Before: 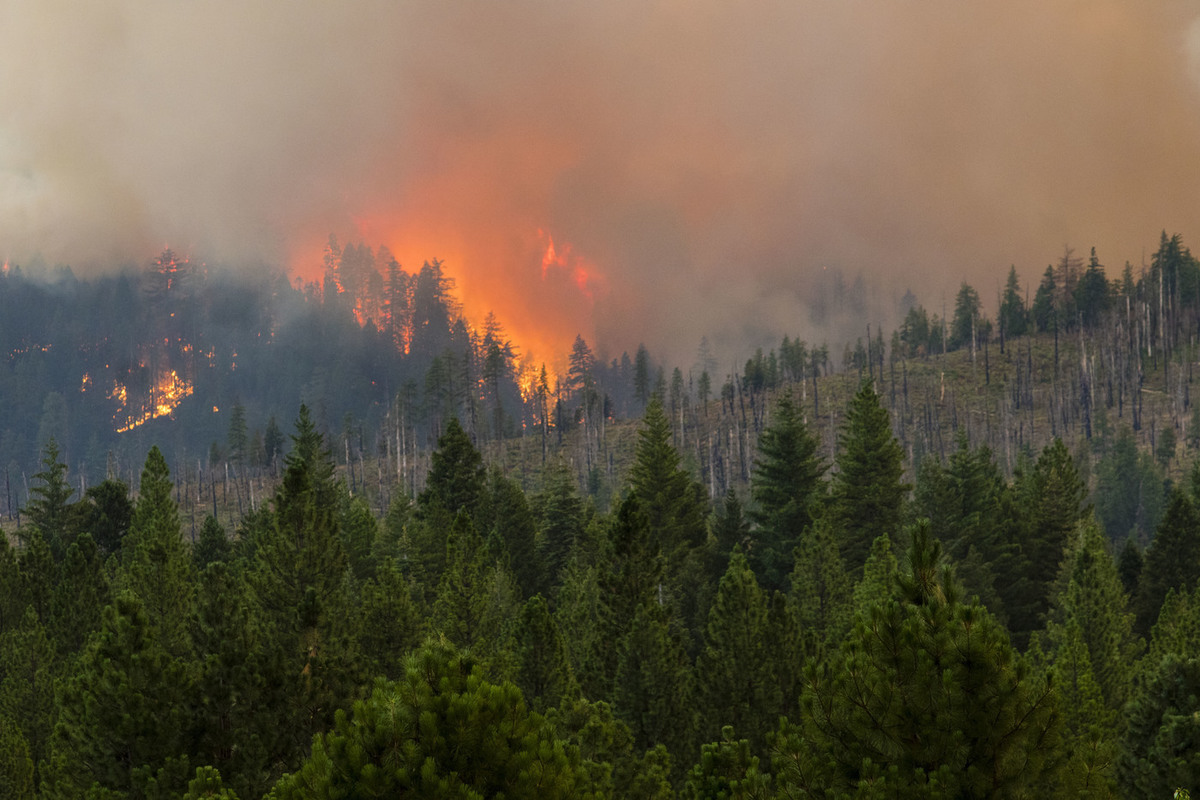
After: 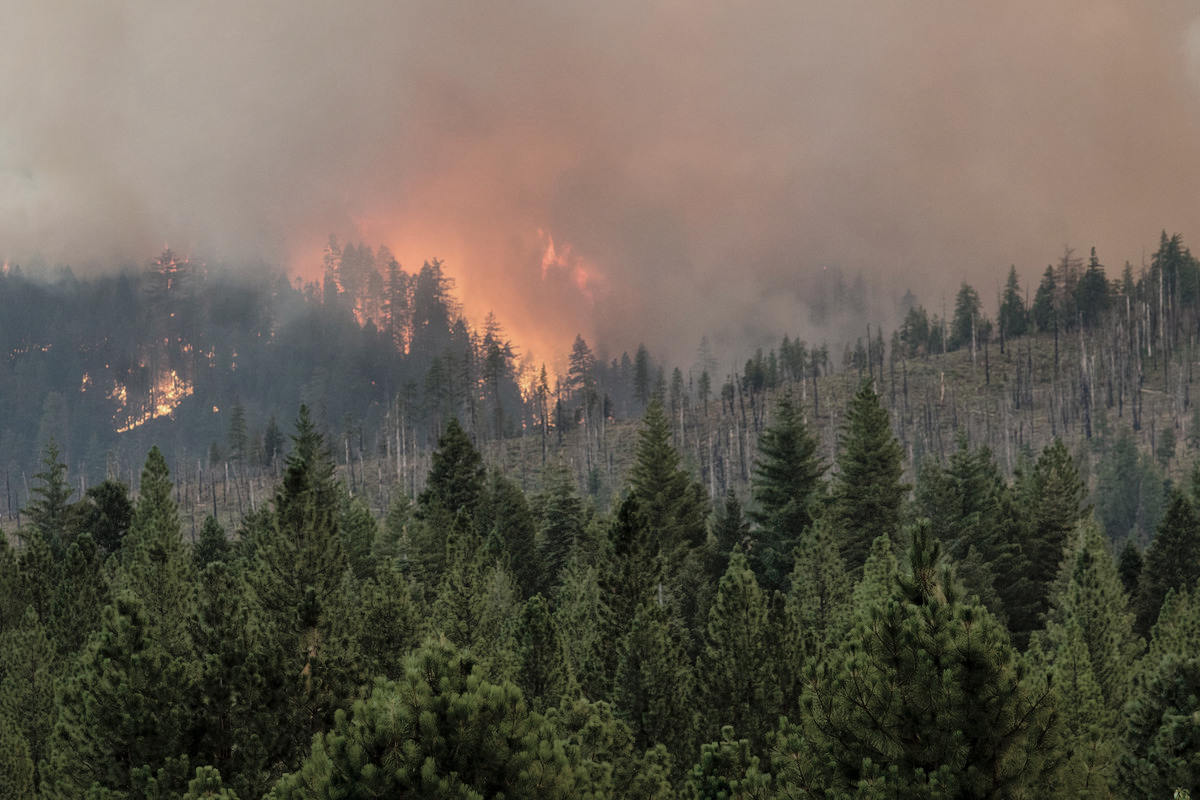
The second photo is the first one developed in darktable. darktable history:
shadows and highlights: on, module defaults
color correction: highlights b* 0.008, saturation 0.486
